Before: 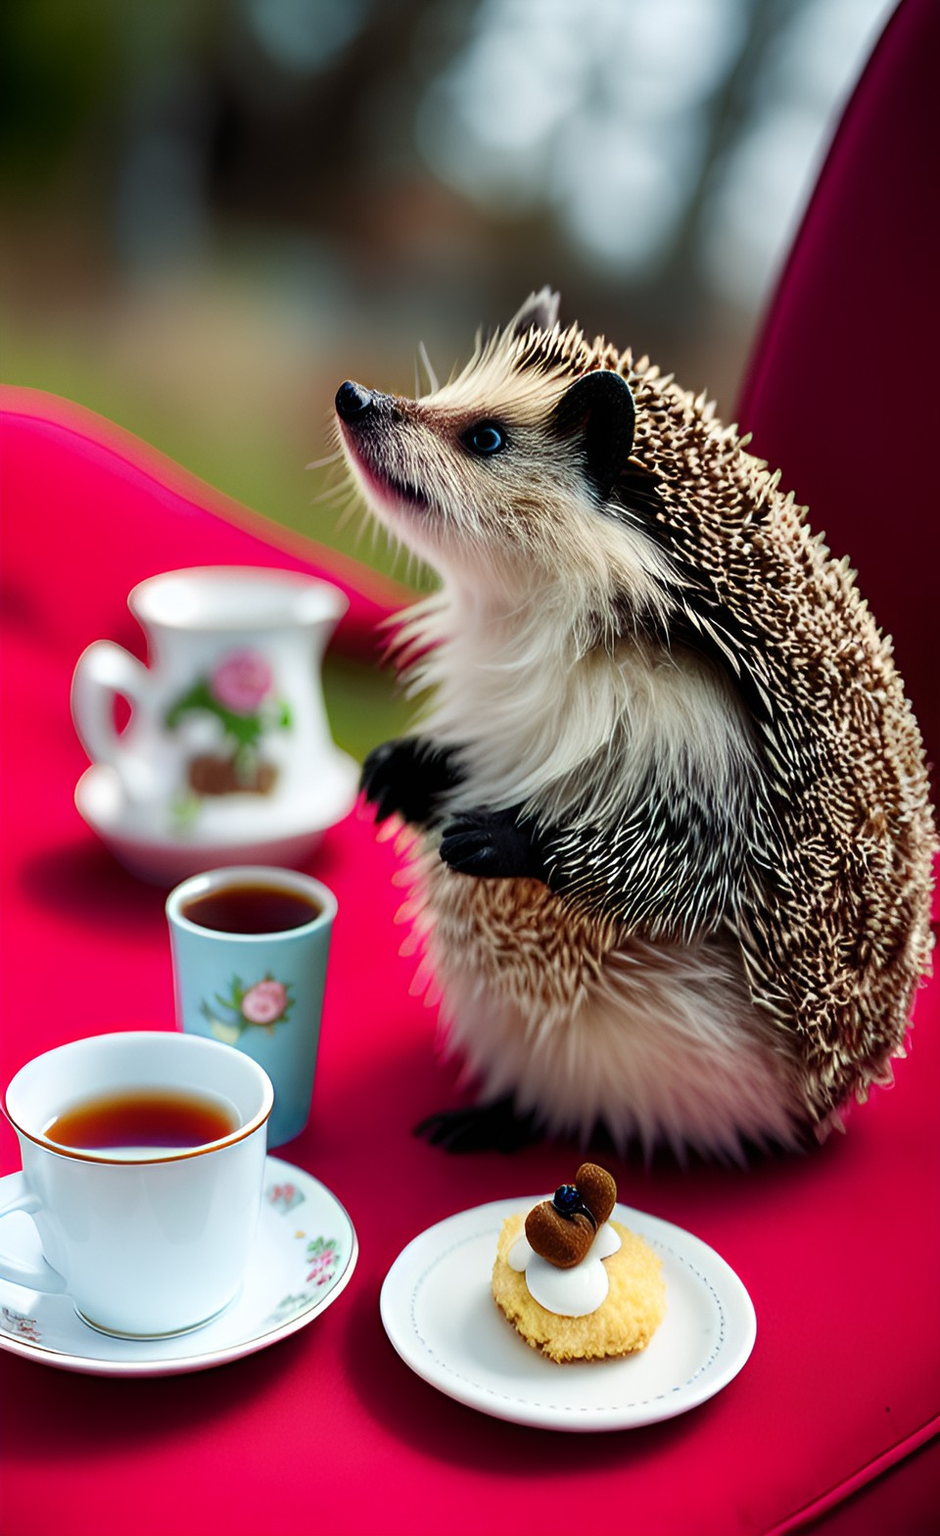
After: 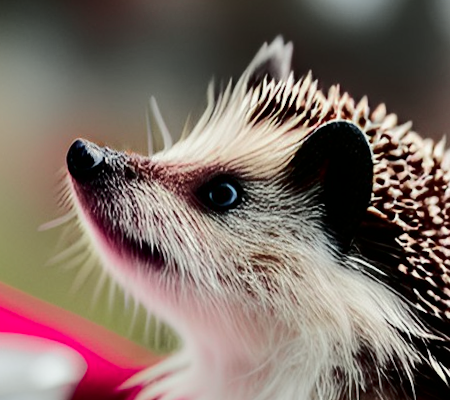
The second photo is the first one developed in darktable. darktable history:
tone curve: curves: ch0 [(0, 0) (0.058, 0.022) (0.265, 0.208) (0.41, 0.417) (0.485, 0.524) (0.638, 0.673) (0.845, 0.828) (0.994, 0.964)]; ch1 [(0, 0) (0.136, 0.146) (0.317, 0.34) (0.382, 0.408) (0.469, 0.482) (0.498, 0.497) (0.557, 0.573) (0.644, 0.643) (0.725, 0.765) (1, 1)]; ch2 [(0, 0) (0.352, 0.403) (0.45, 0.469) (0.502, 0.504) (0.54, 0.524) (0.592, 0.566) (0.638, 0.599) (1, 1)], color space Lab, independent channels, preserve colors none
rotate and perspective: rotation -1.75°, automatic cropping off
crop: left 28.64%, top 16.832%, right 26.637%, bottom 58.055%
